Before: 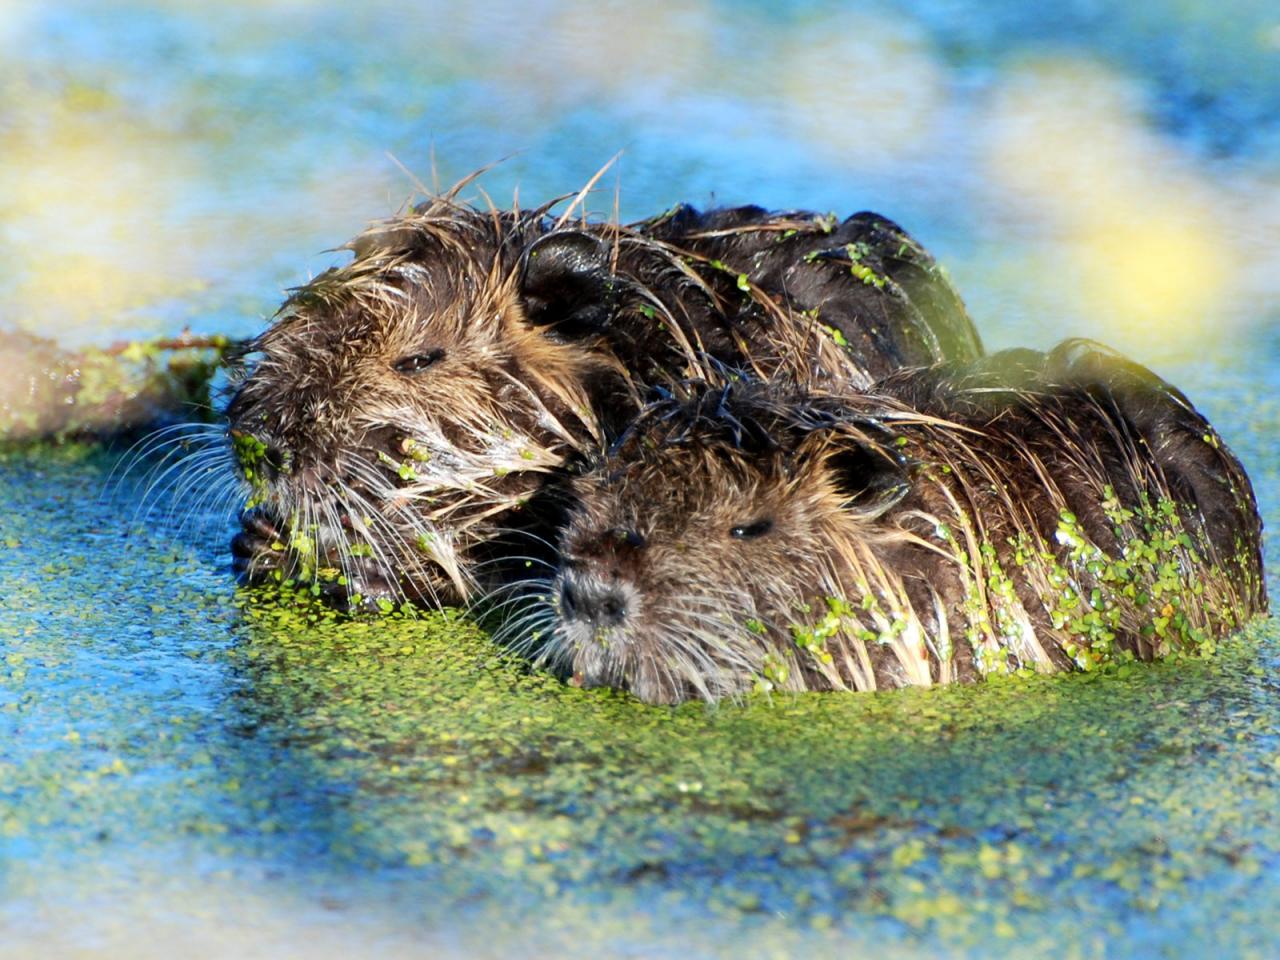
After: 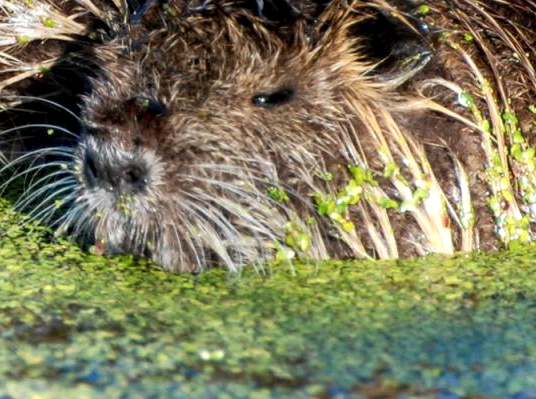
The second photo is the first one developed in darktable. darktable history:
crop: left 37.408%, top 45.022%, right 20.668%, bottom 13.364%
local contrast: on, module defaults
